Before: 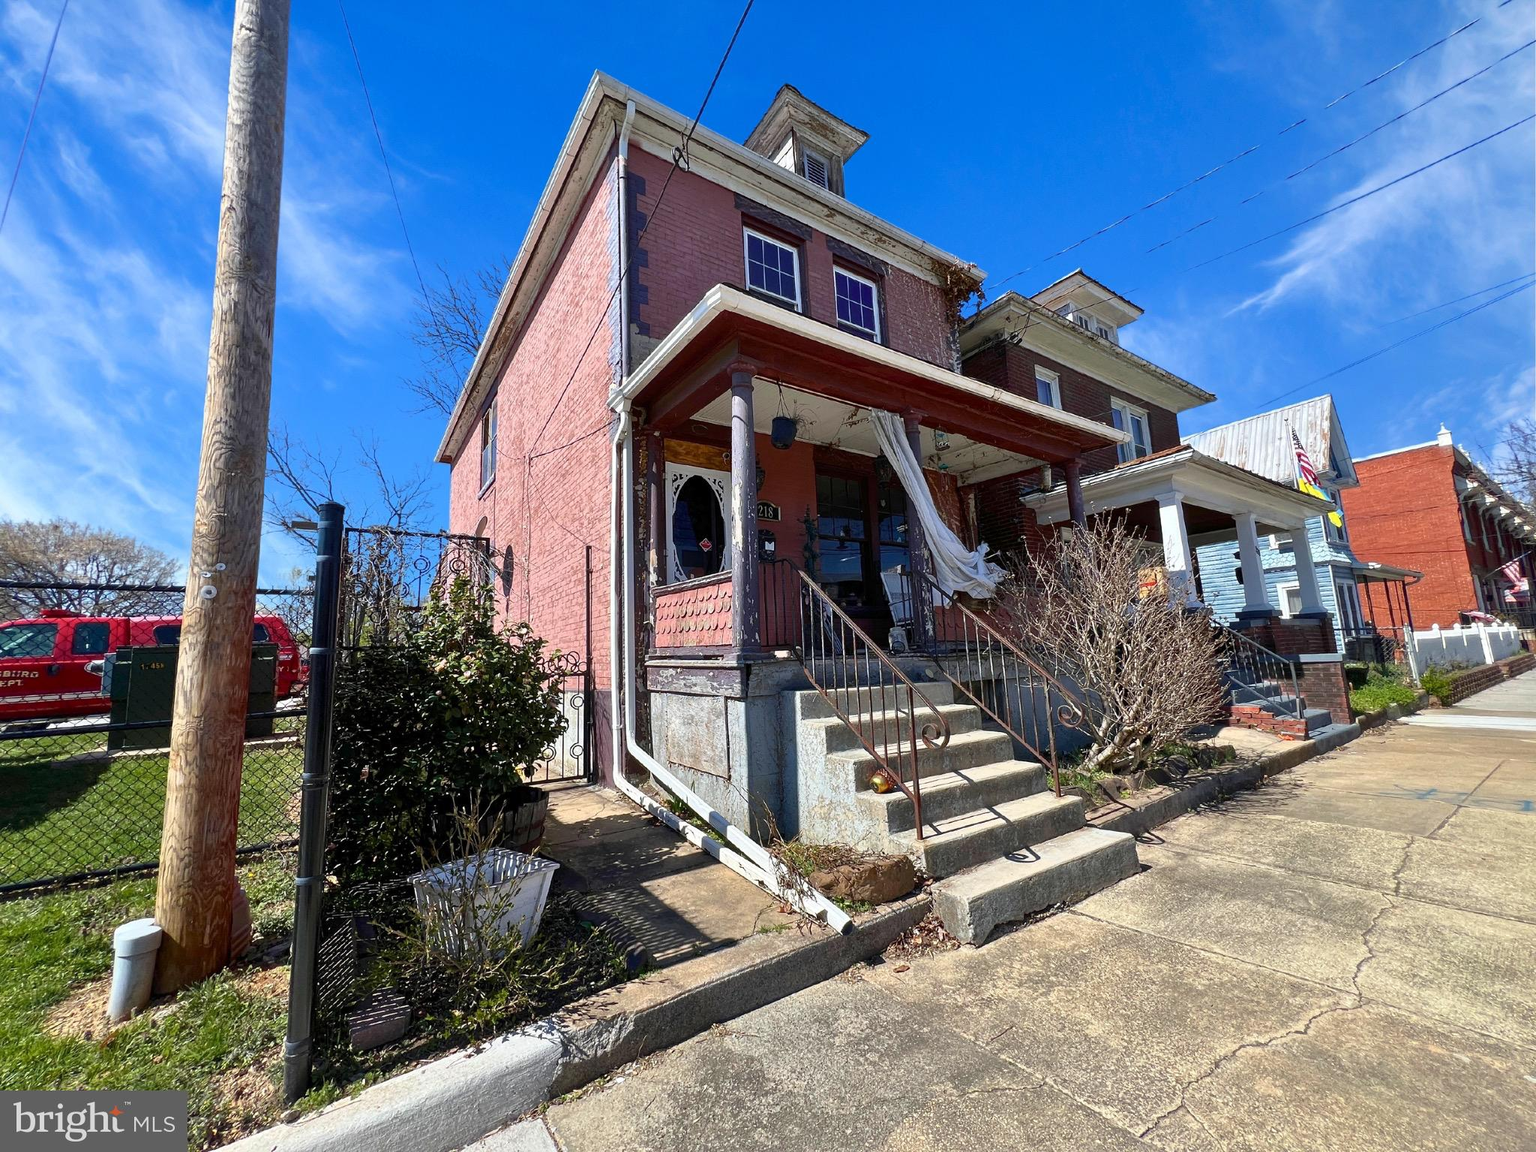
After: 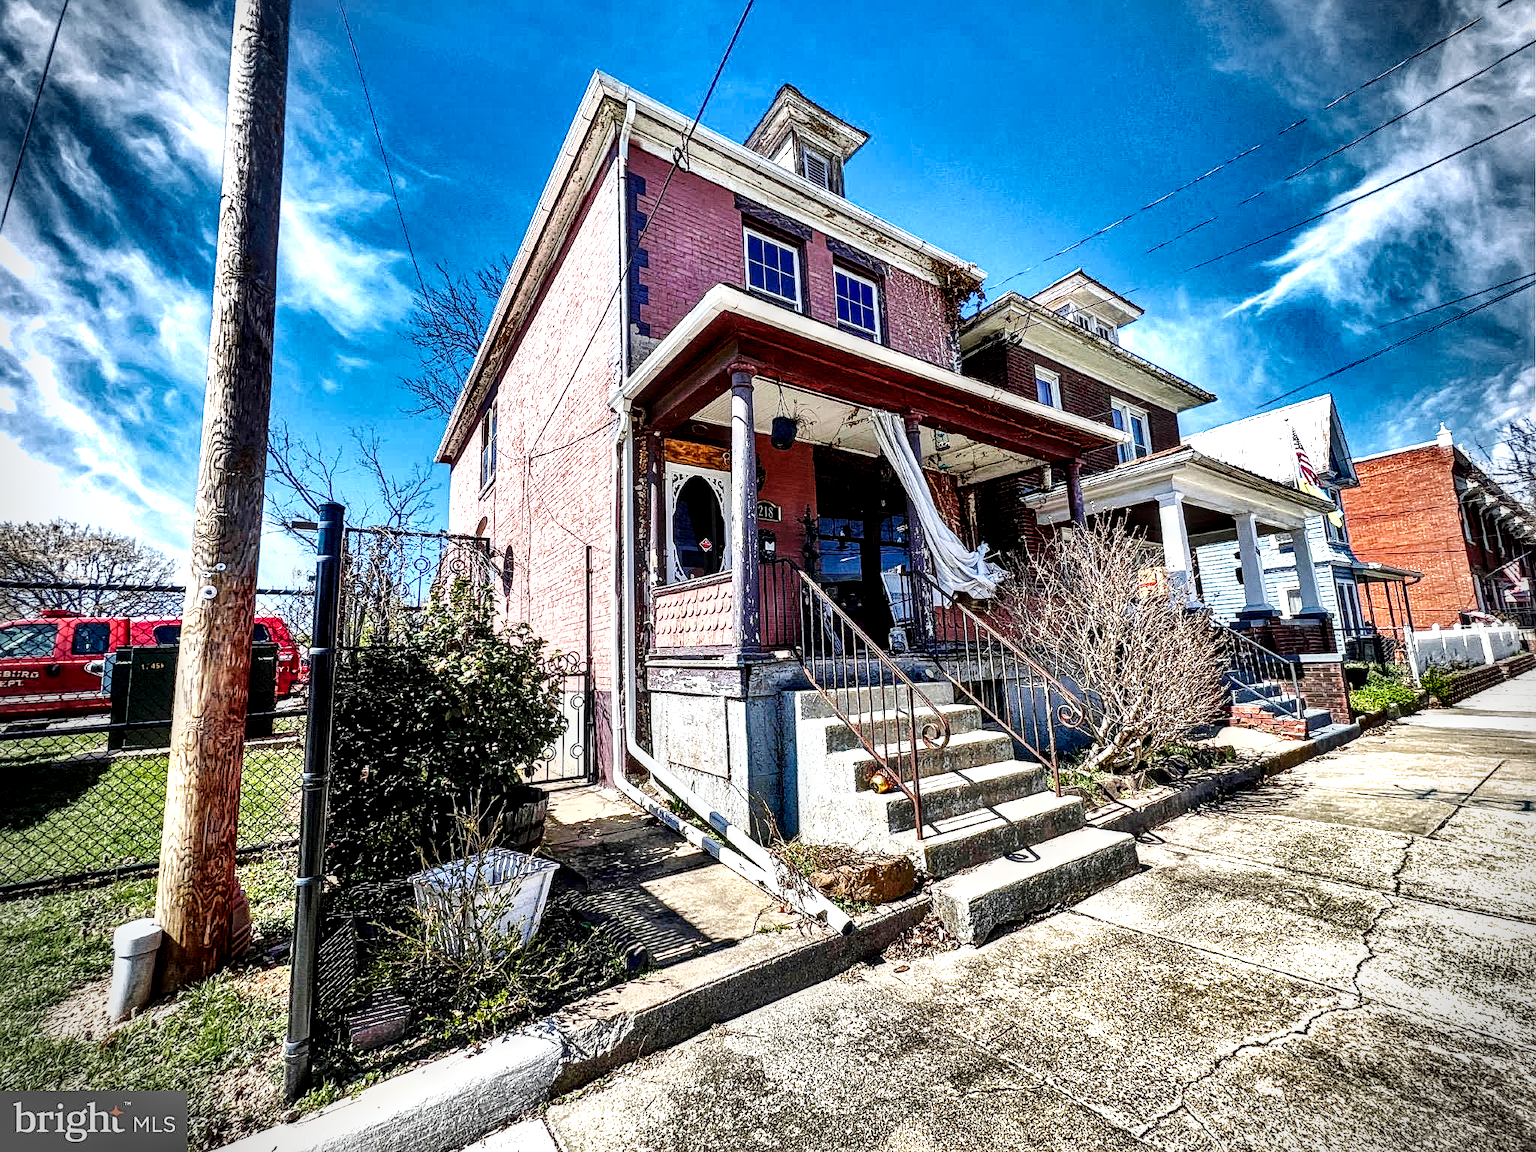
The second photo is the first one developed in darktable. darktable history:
base curve: curves: ch0 [(0, 0) (0.032, 0.025) (0.121, 0.166) (0.206, 0.329) (0.605, 0.79) (1, 1)], preserve colors none
sharpen: radius 2.212, amount 0.381, threshold 0.018
shadows and highlights: shadows 17.87, highlights -83.28, soften with gaussian
exposure: black level correction 0, exposure 0.499 EV, compensate exposure bias true, compensate highlight preservation false
tone equalizer: -8 EV -0.398 EV, -7 EV -0.382 EV, -6 EV -0.334 EV, -5 EV -0.213 EV, -3 EV 0.249 EV, -2 EV 0.325 EV, -1 EV 0.373 EV, +0 EV 0.41 EV
local contrast: highlights 18%, detail 186%
vignetting: fall-off radius 31.73%
